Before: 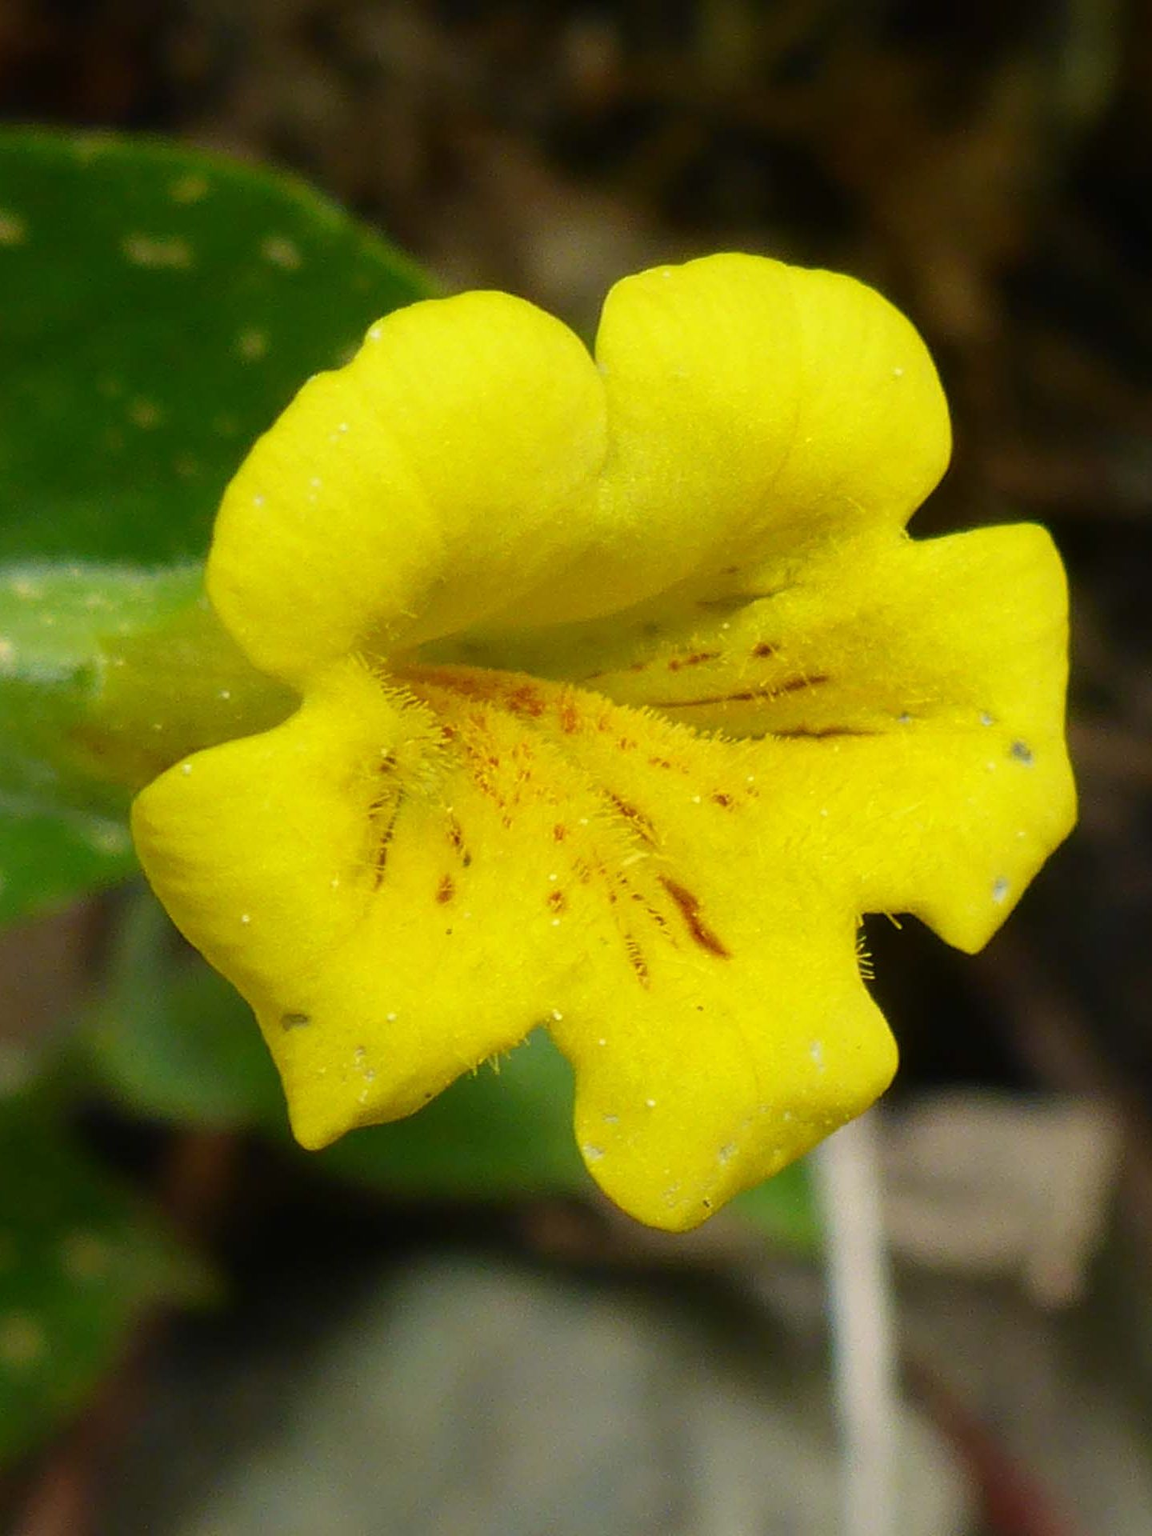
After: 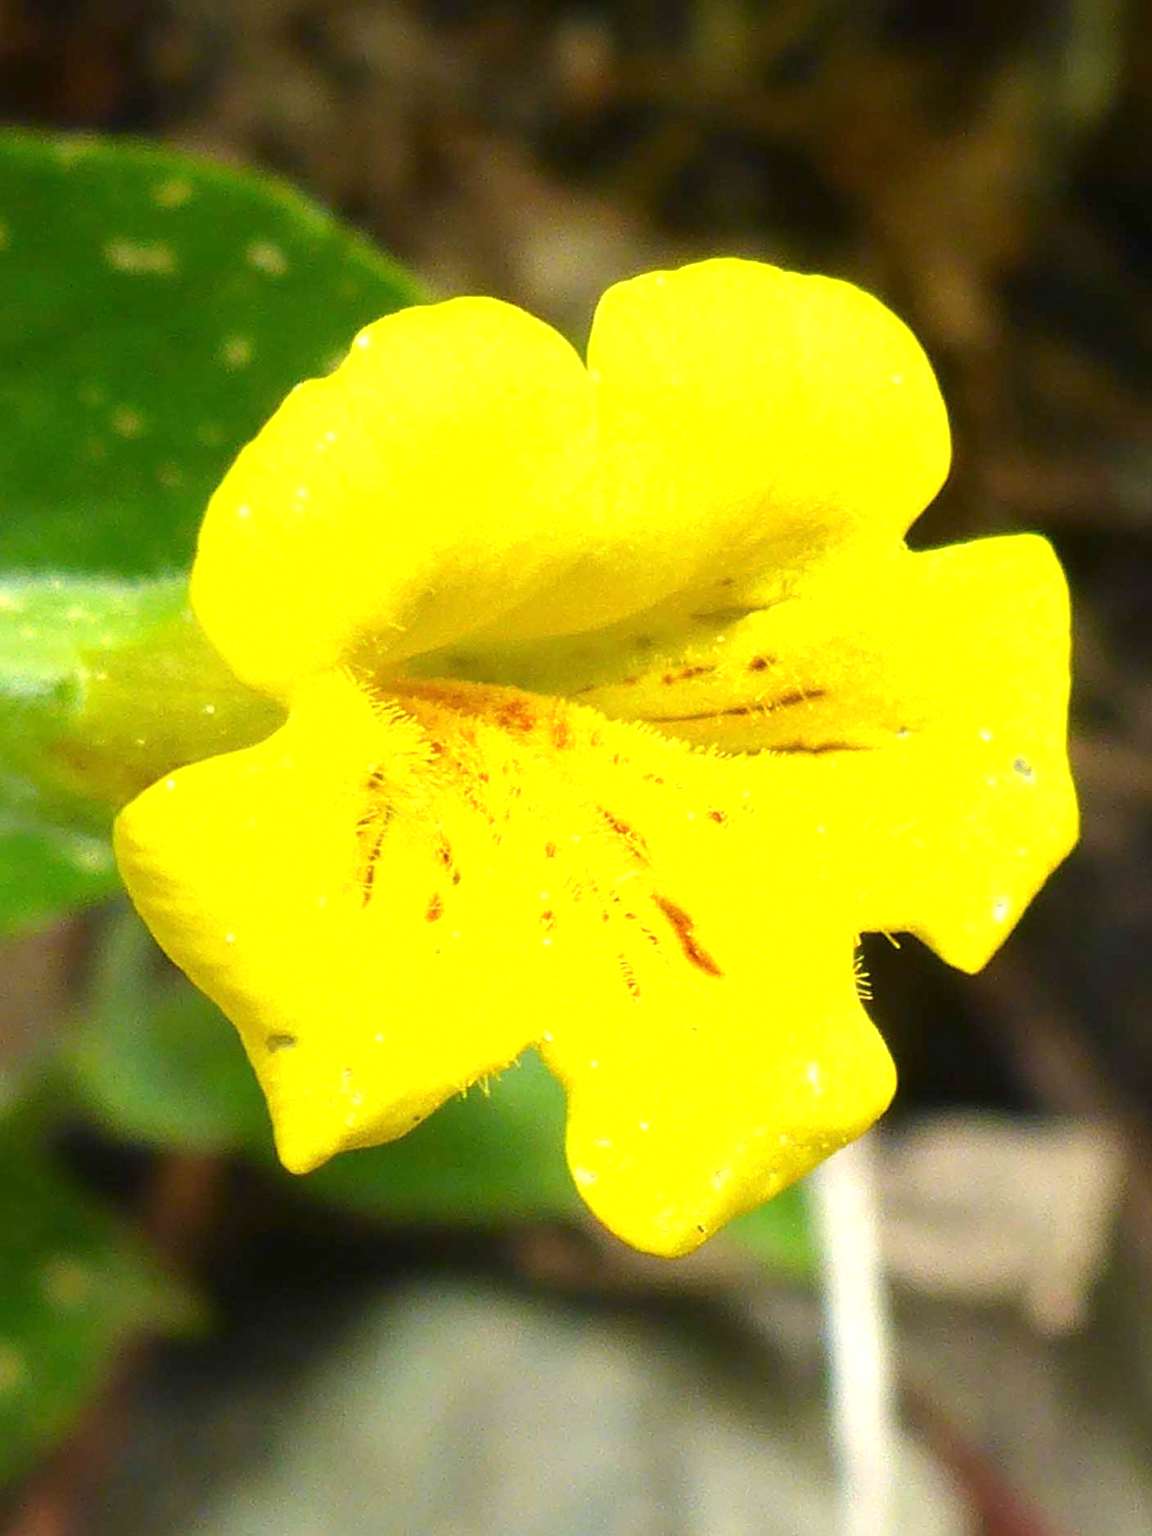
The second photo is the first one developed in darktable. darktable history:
exposure: exposure 1.16 EV, compensate exposure bias true, compensate highlight preservation false
crop: left 1.743%, right 0.268%, bottom 2.011%
